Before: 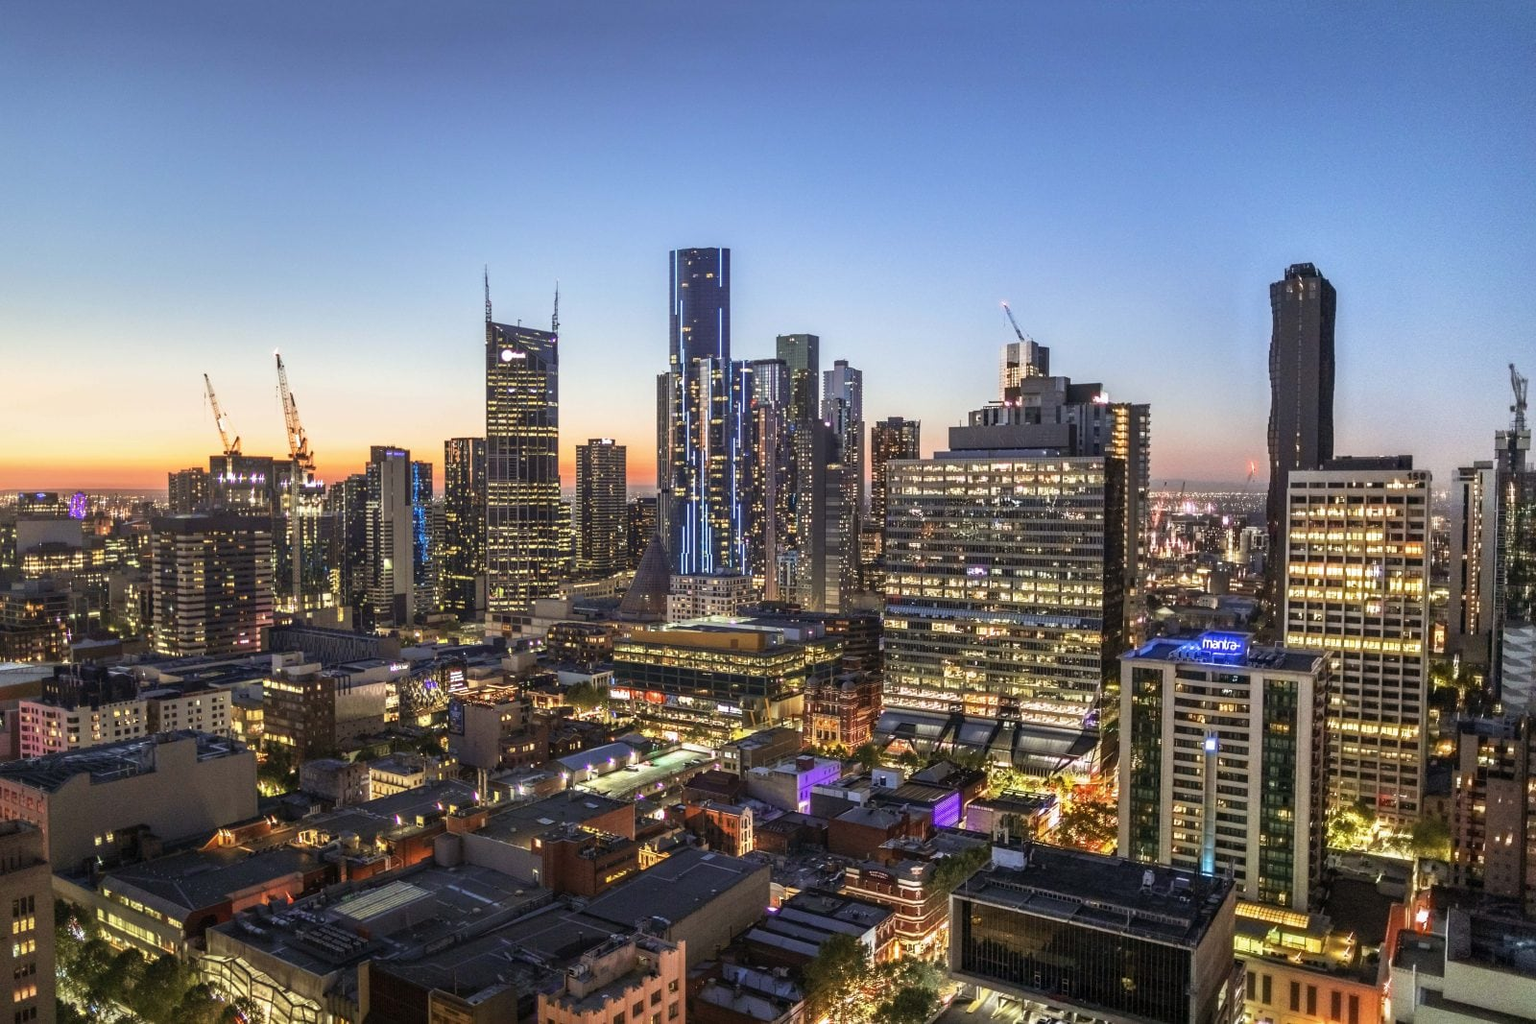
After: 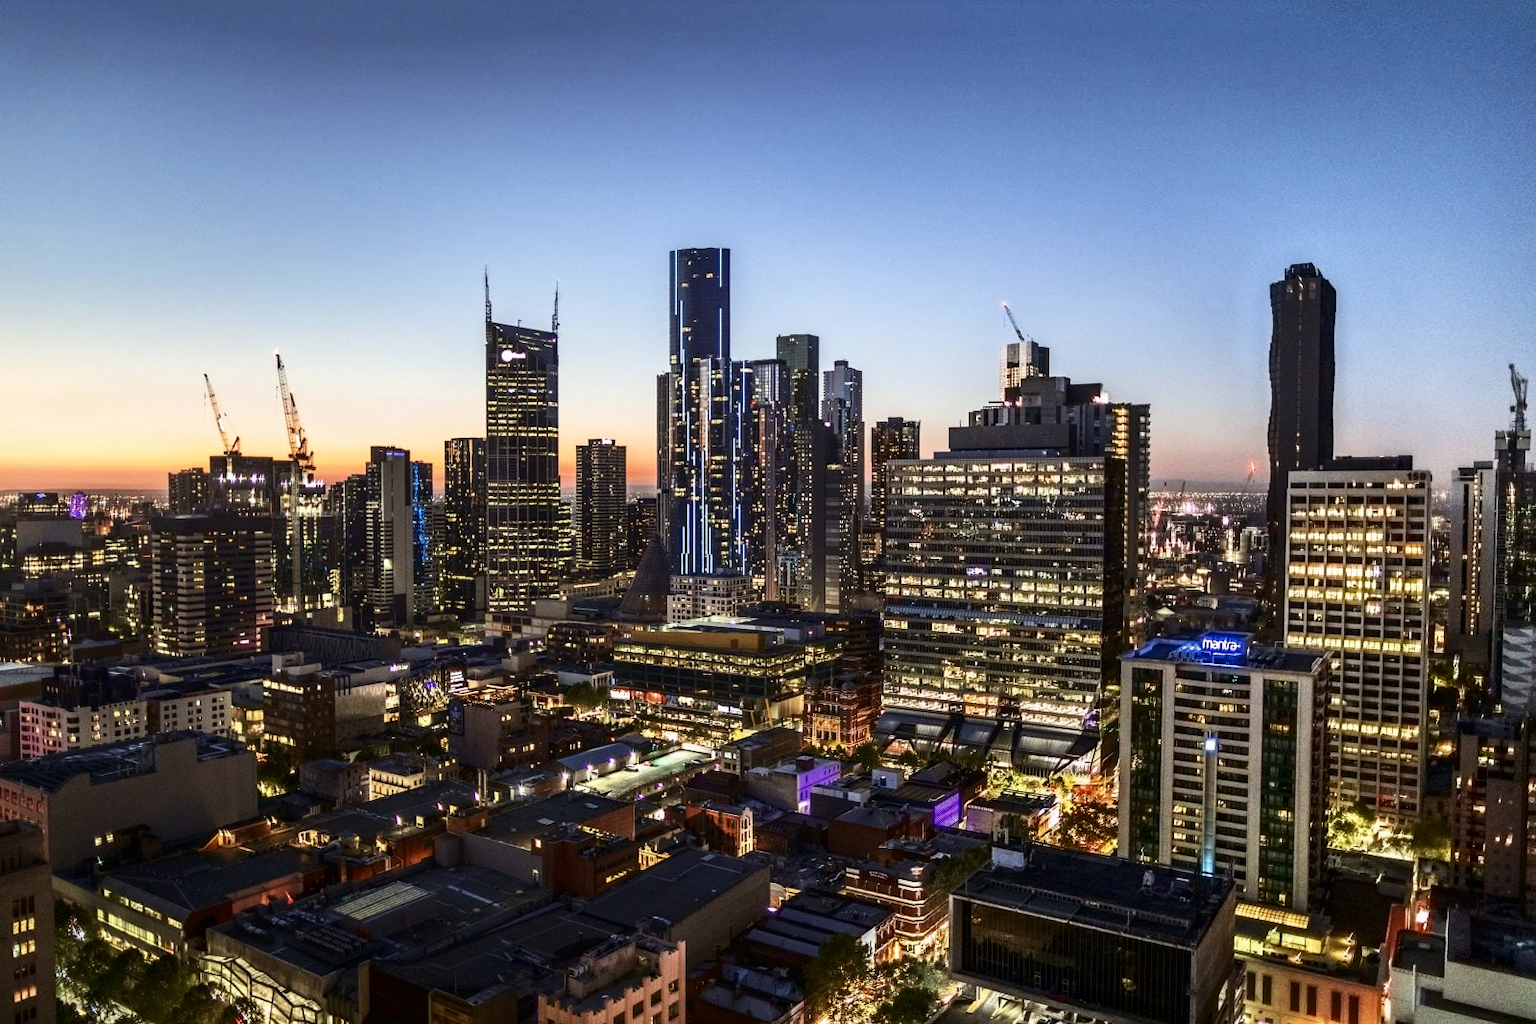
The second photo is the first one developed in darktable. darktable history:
color correction: highlights b* 0.028, saturation 0.858
contrast brightness saturation: contrast 0.204, brightness -0.107, saturation 0.096
